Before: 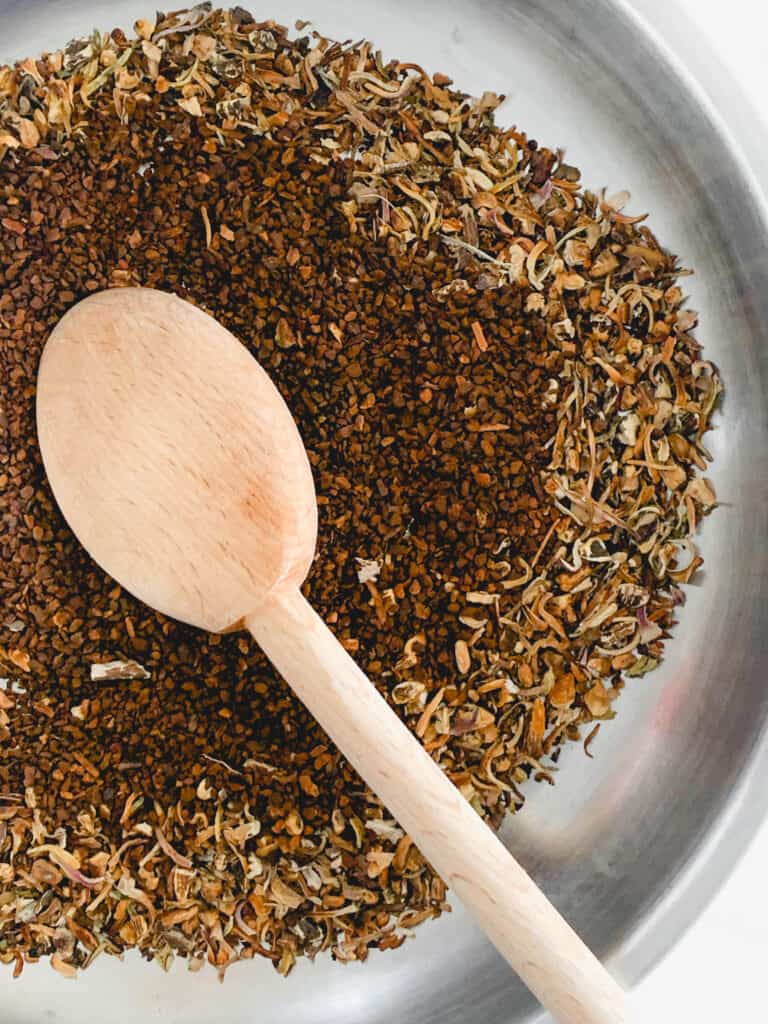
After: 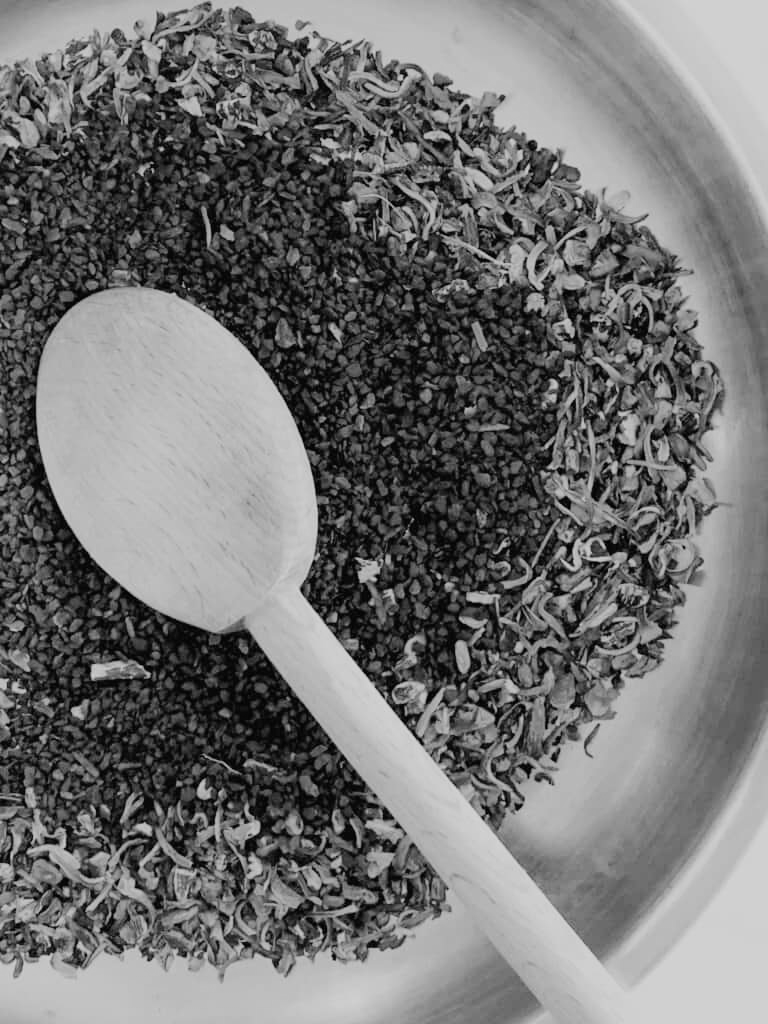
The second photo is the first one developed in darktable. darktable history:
filmic rgb: black relative exposure -7.65 EV, white relative exposure 4.56 EV, hardness 3.61
monochrome: on, module defaults
